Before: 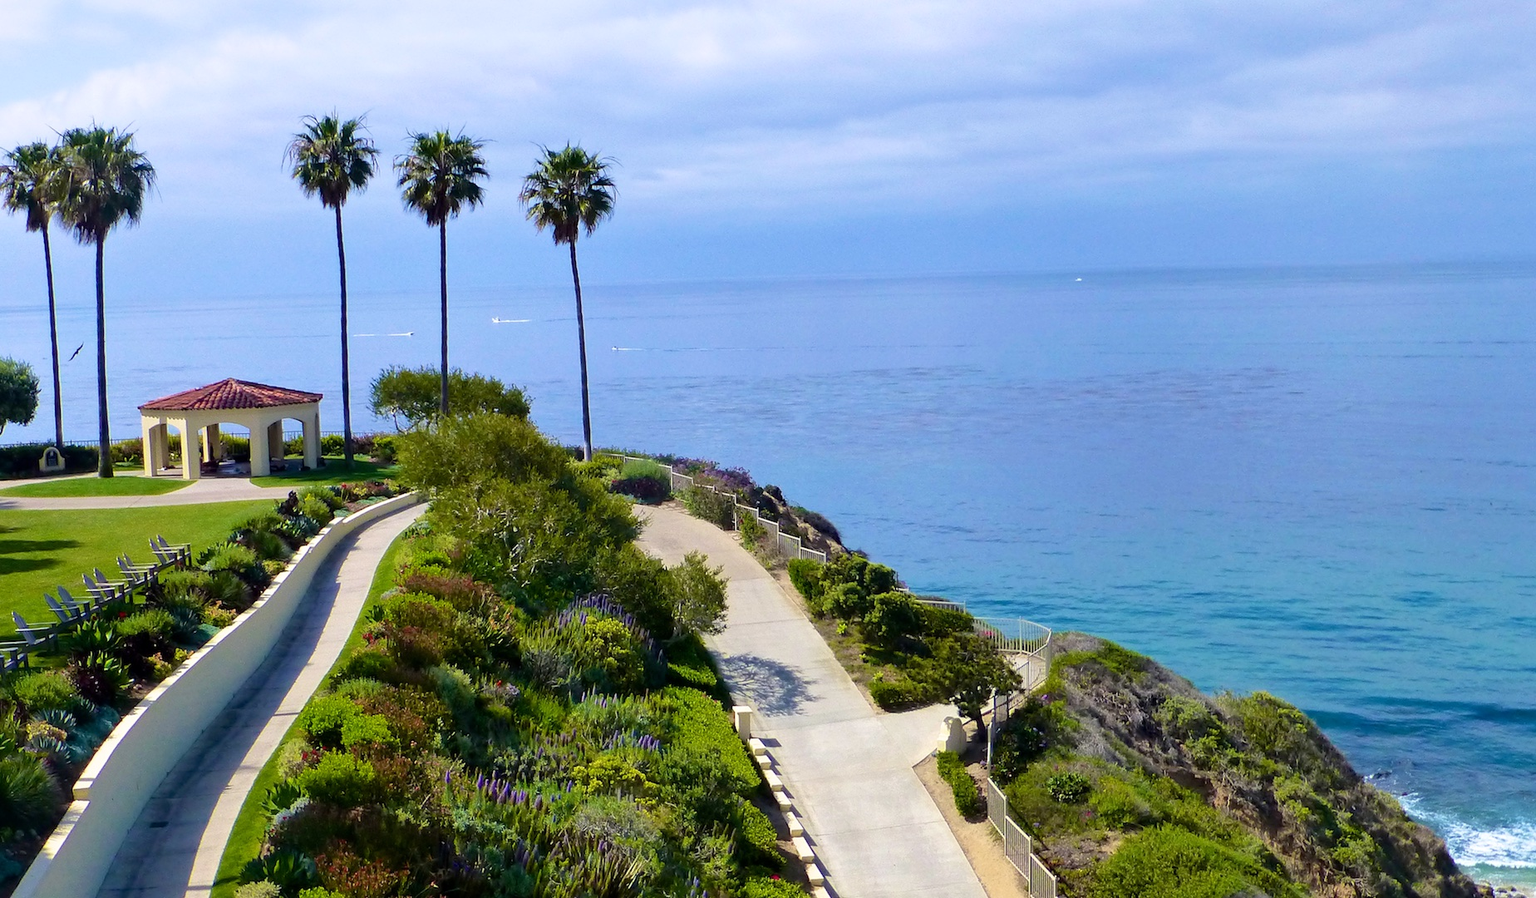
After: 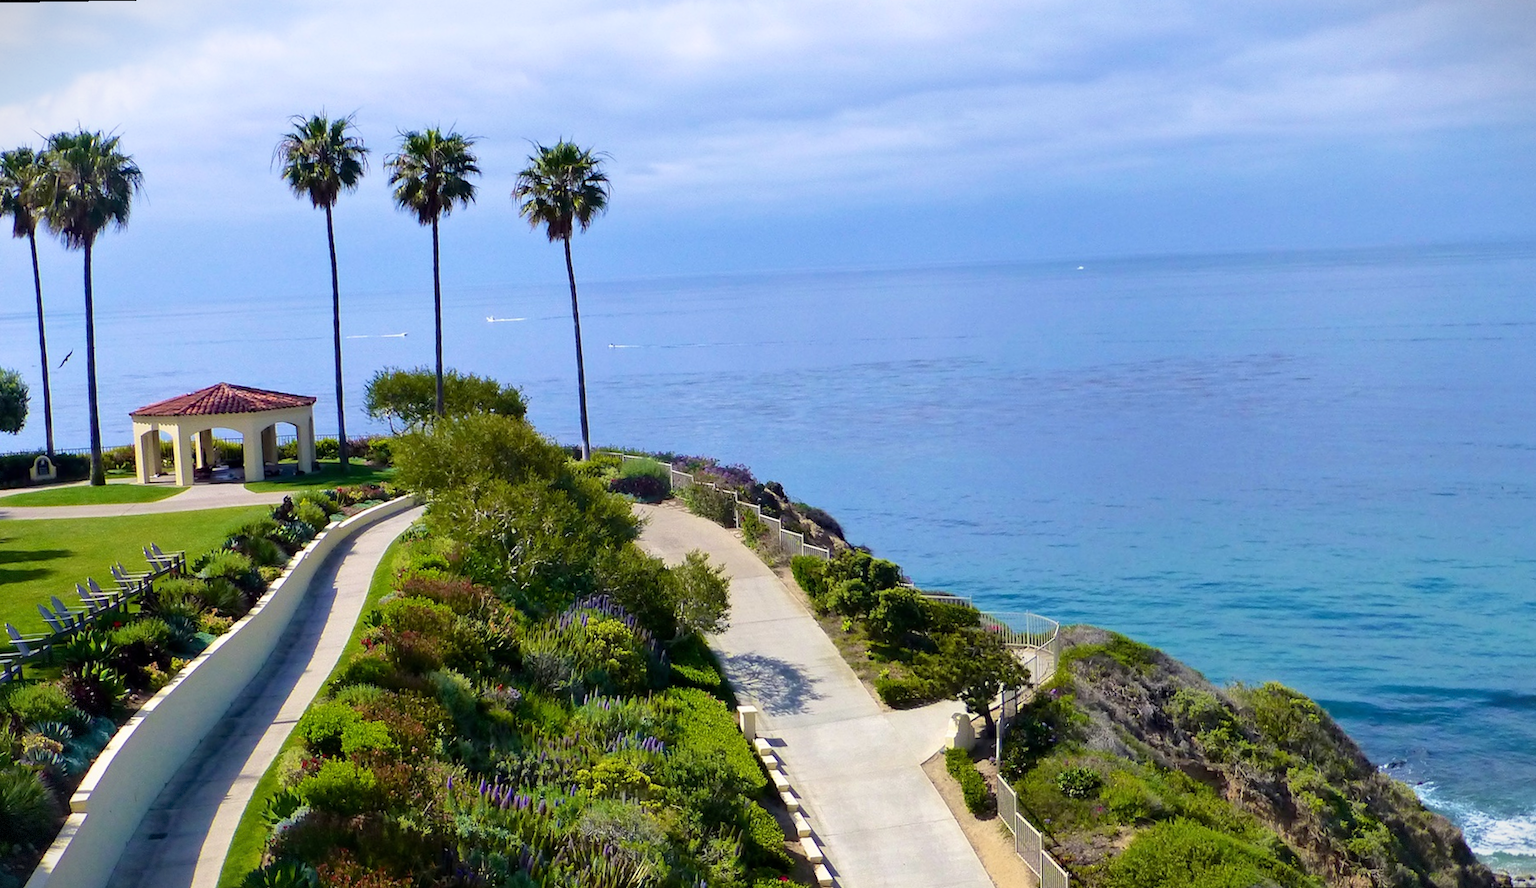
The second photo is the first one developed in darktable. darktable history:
vignetting: fall-off start 100%, brightness -0.406, saturation -0.3, width/height ratio 1.324, dithering 8-bit output, unbound false
rotate and perspective: rotation -1°, crop left 0.011, crop right 0.989, crop top 0.025, crop bottom 0.975
